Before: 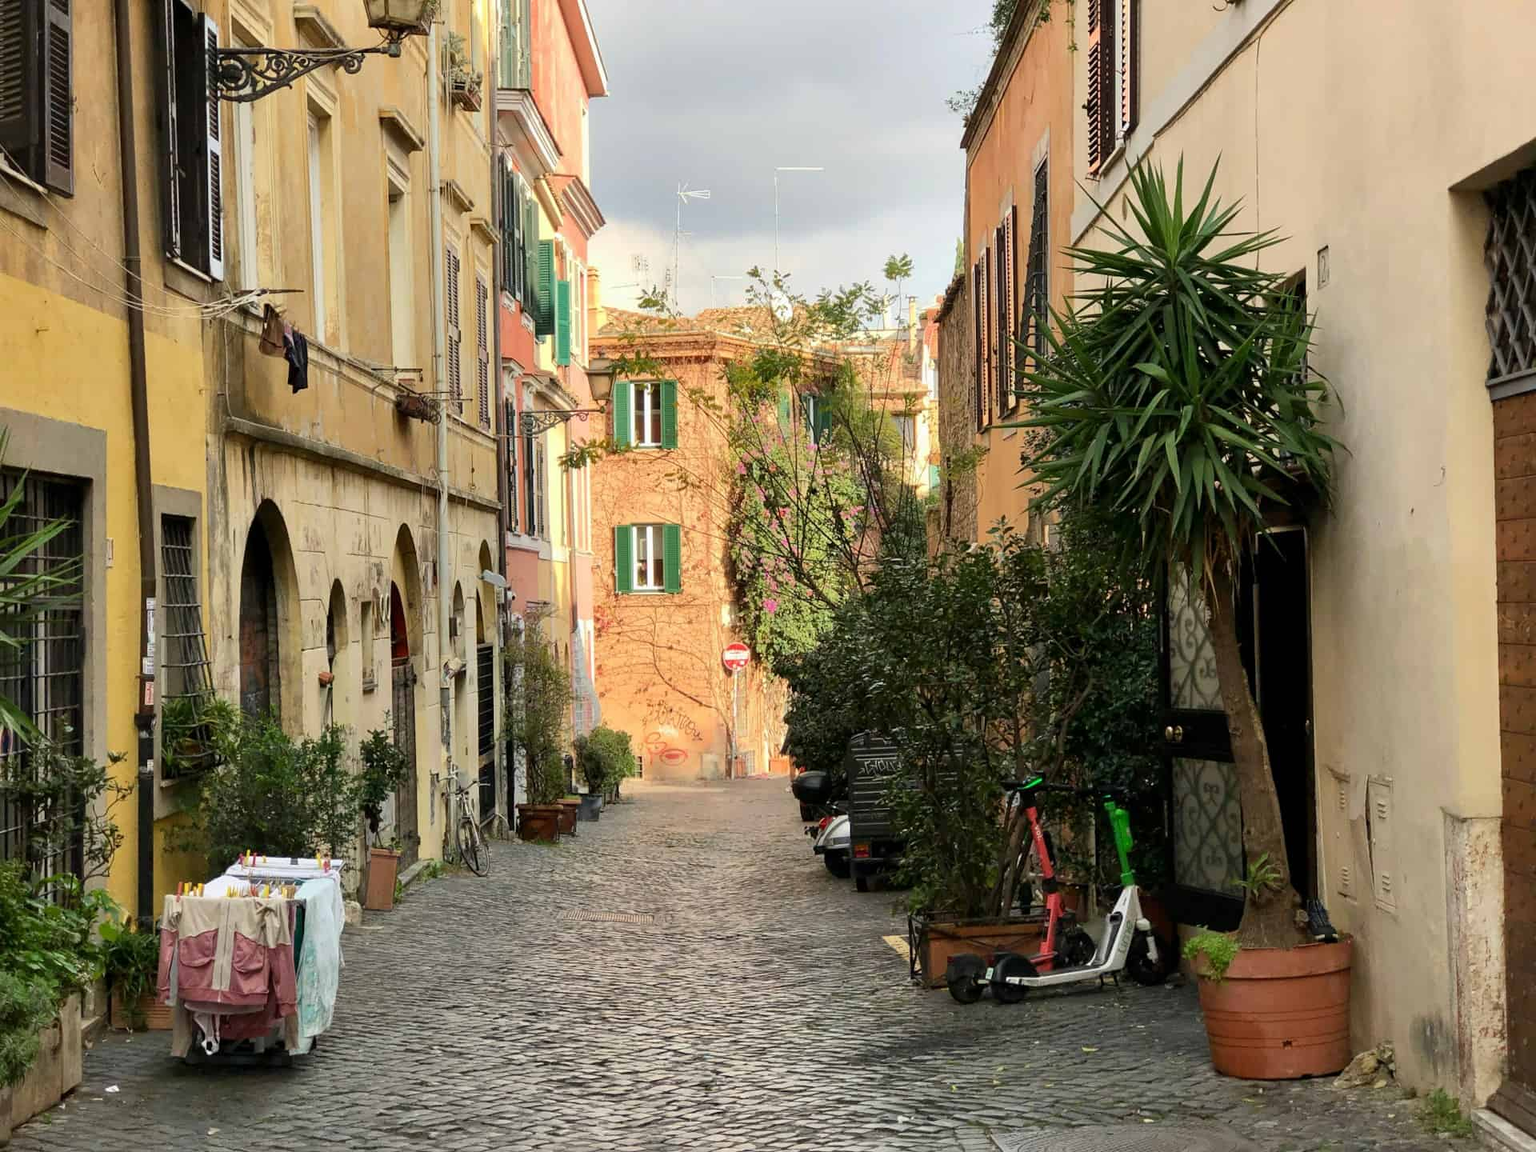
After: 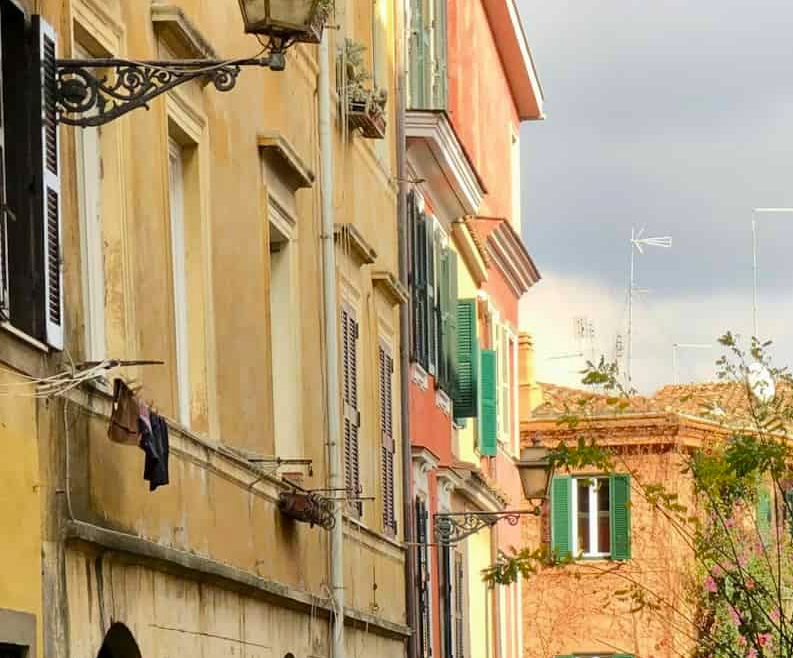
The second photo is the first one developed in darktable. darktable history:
color balance rgb: perceptual saturation grading › global saturation 8.544%, global vibrance 6.786%, saturation formula JzAzBz (2021)
crop and rotate: left 11.254%, top 0.096%, right 47.429%, bottom 54.157%
